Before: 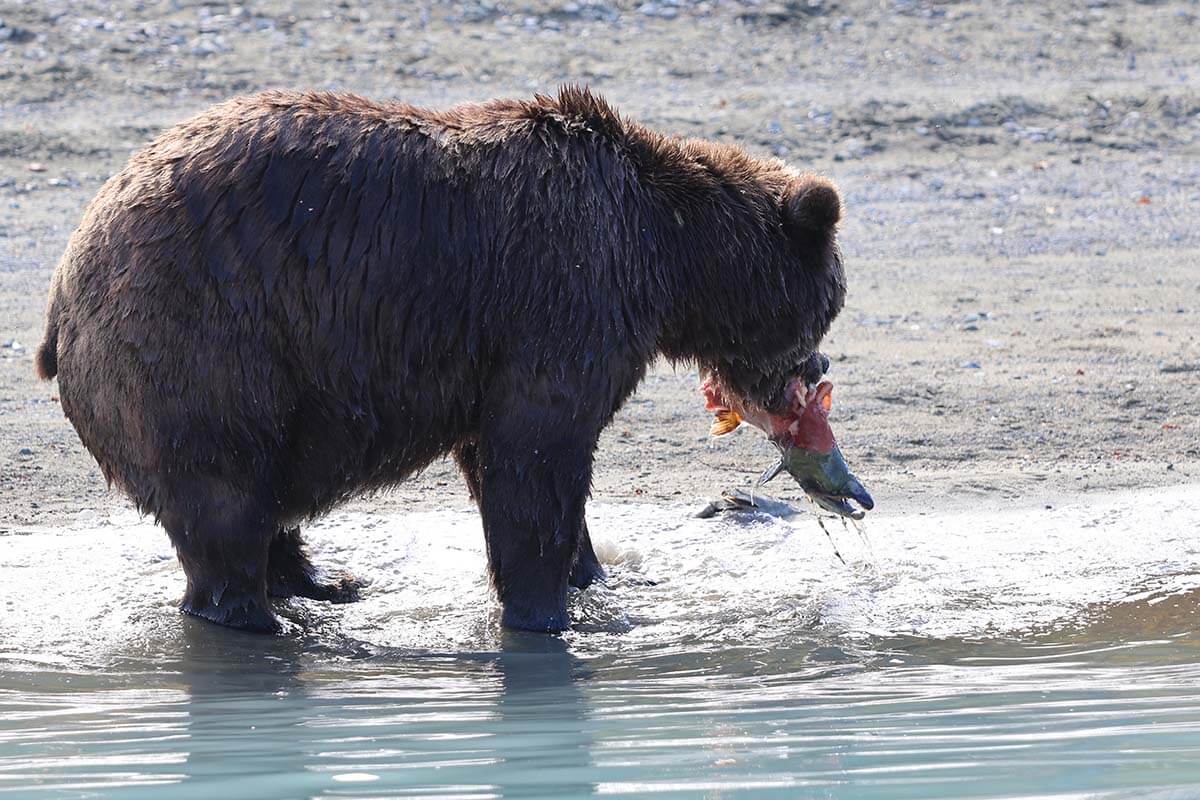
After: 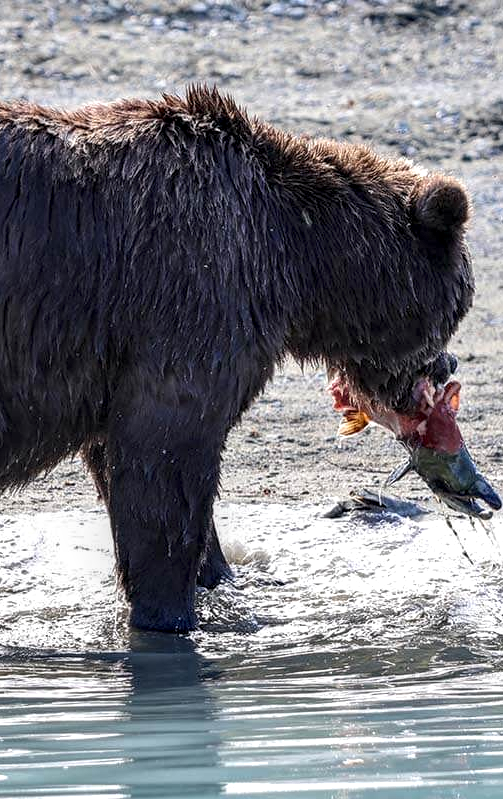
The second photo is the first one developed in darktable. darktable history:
local contrast: highlights 21%, shadows 71%, detail 170%
crop: left 31.058%, right 27.012%
